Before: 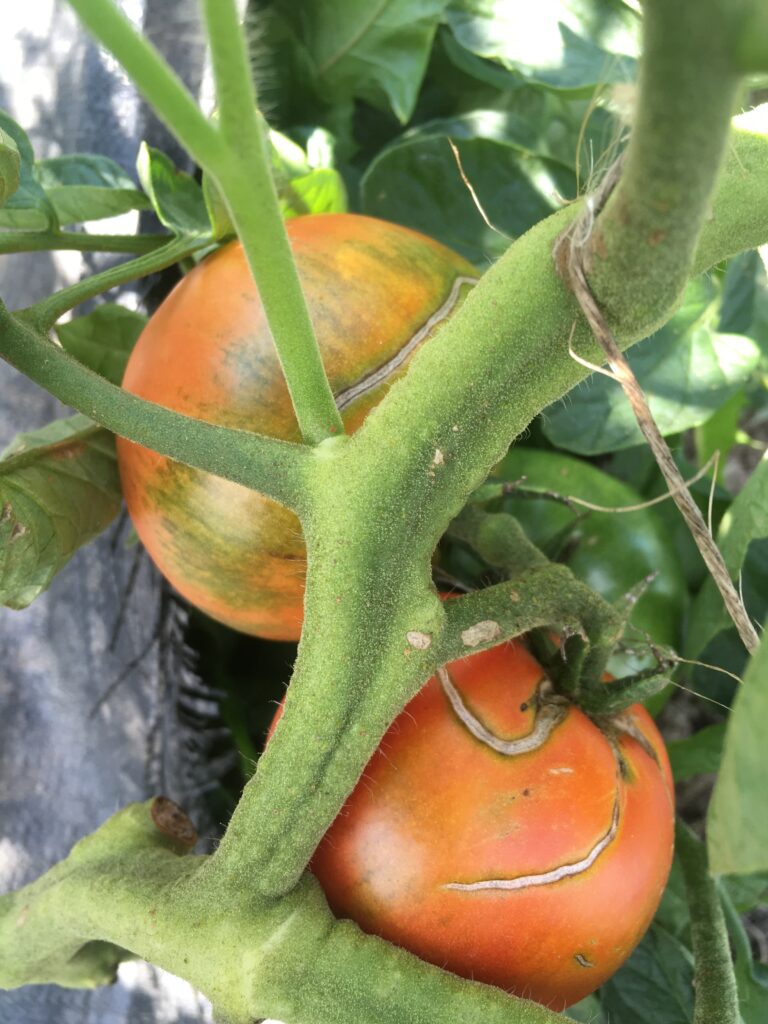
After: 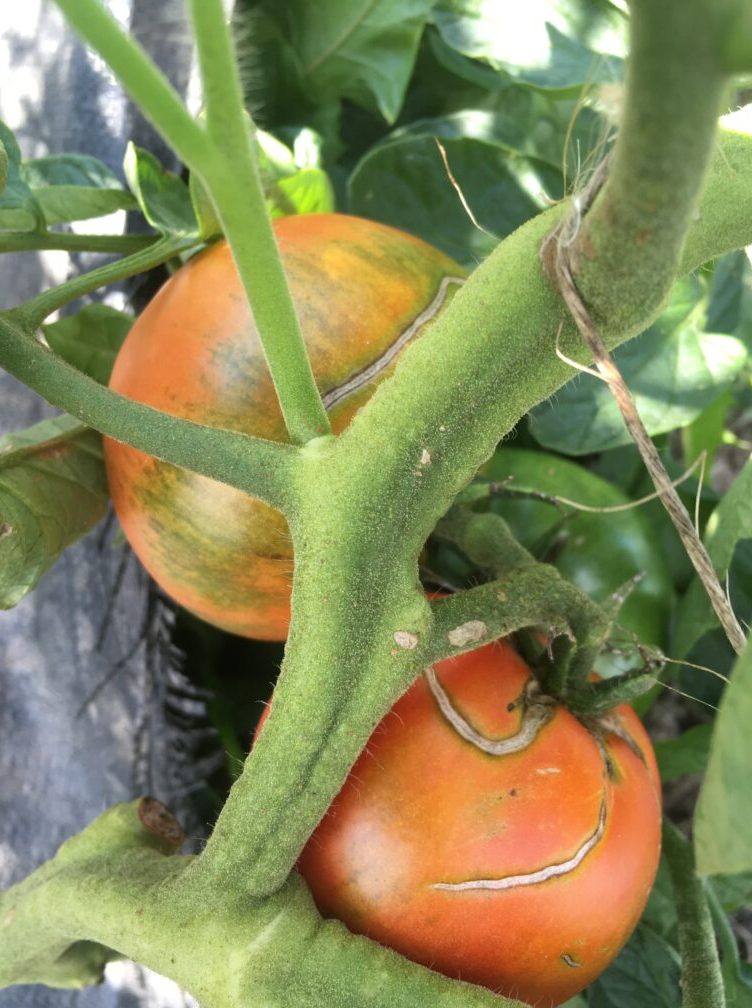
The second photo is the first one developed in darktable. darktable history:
crop: left 1.714%, right 0.279%, bottom 1.552%
